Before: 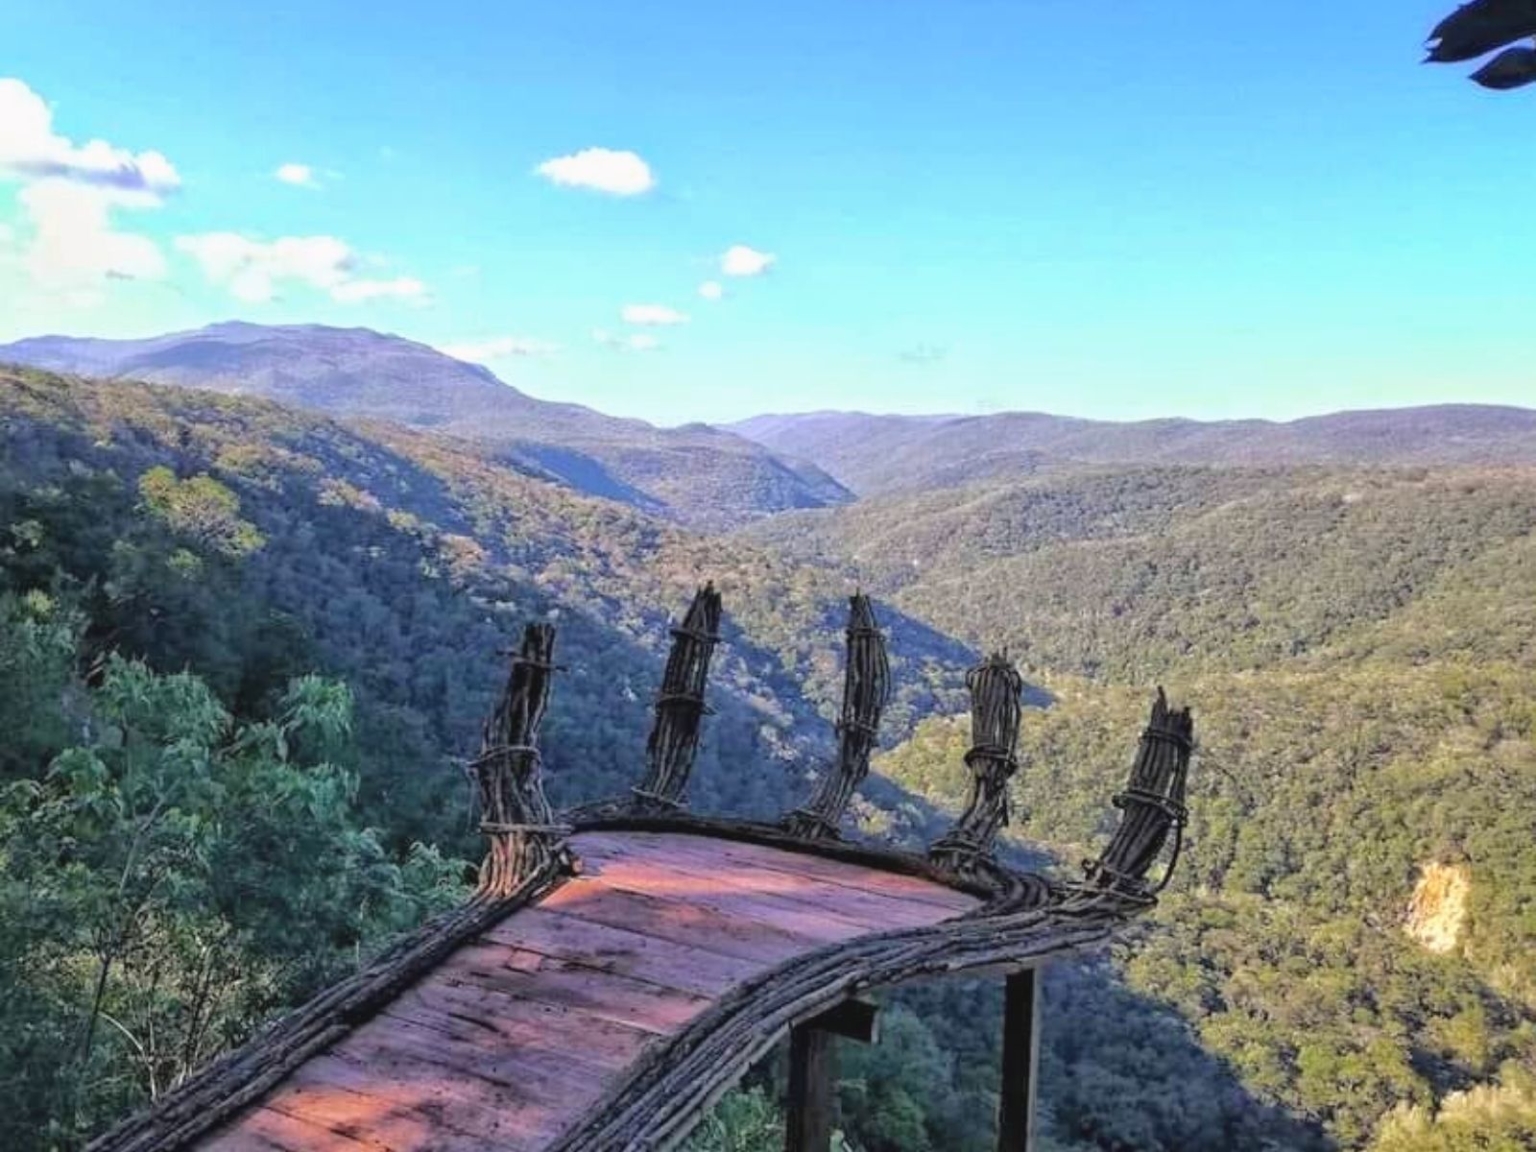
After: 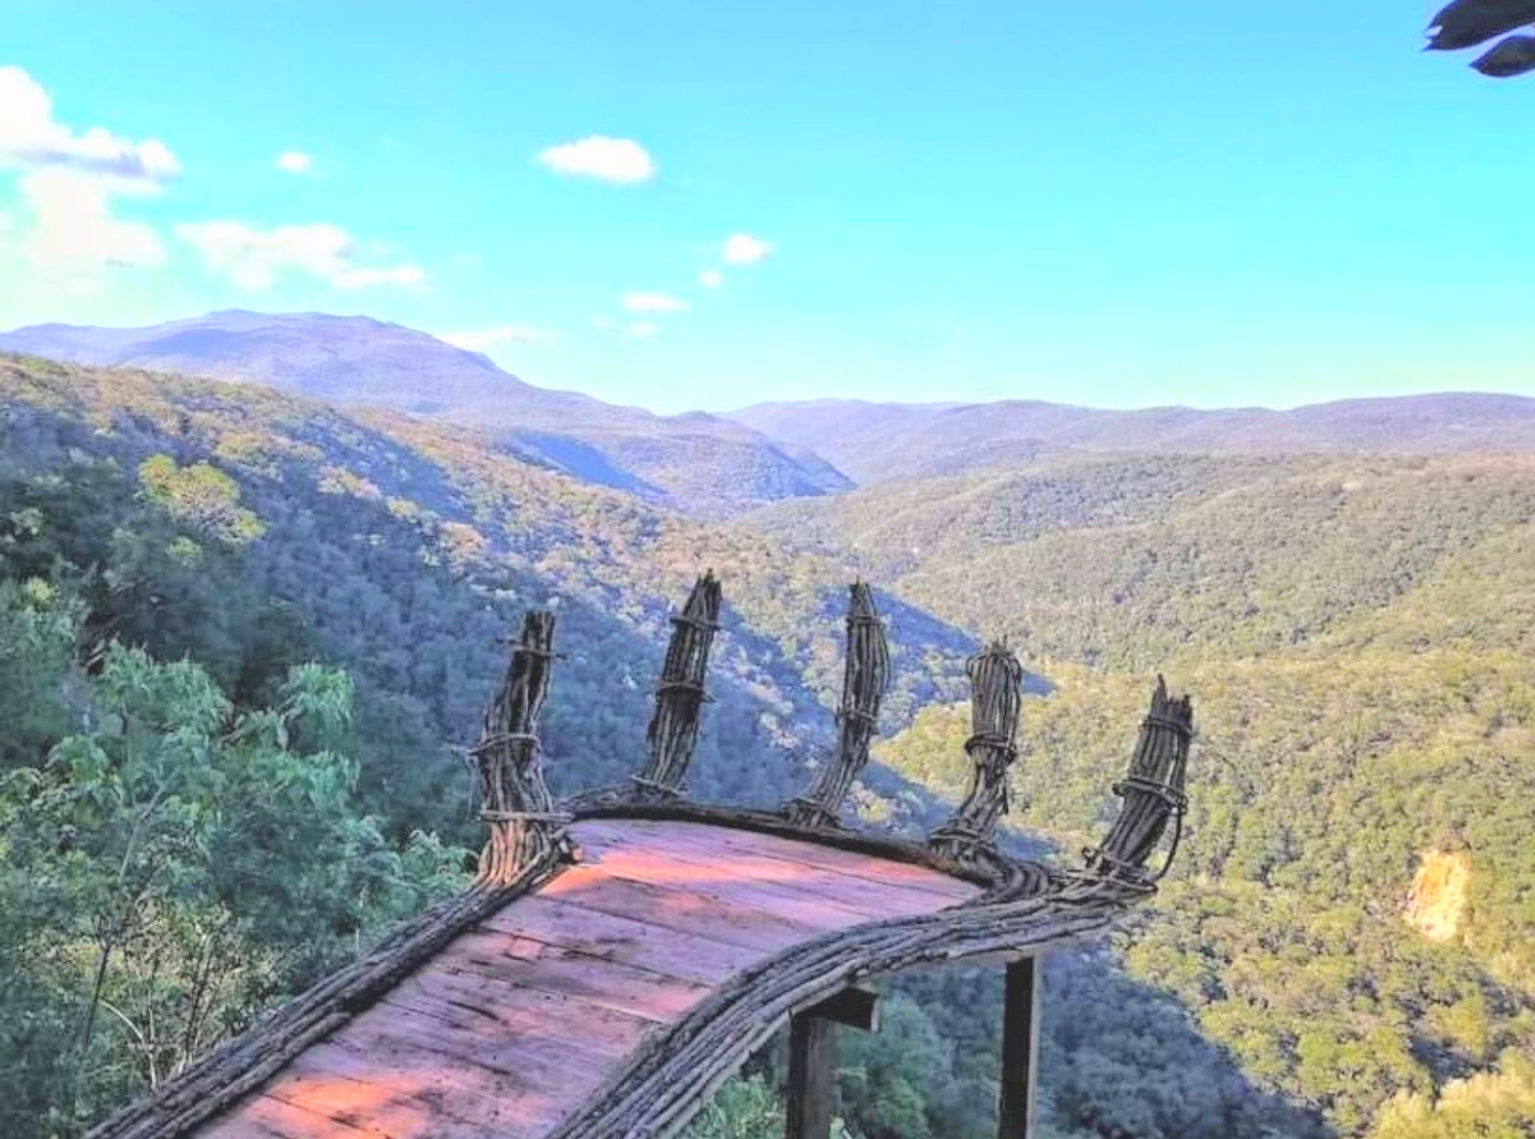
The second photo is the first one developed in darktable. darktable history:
crop: top 1.049%, right 0.001%
contrast brightness saturation: contrast 0.1, brightness 0.3, saturation 0.14
